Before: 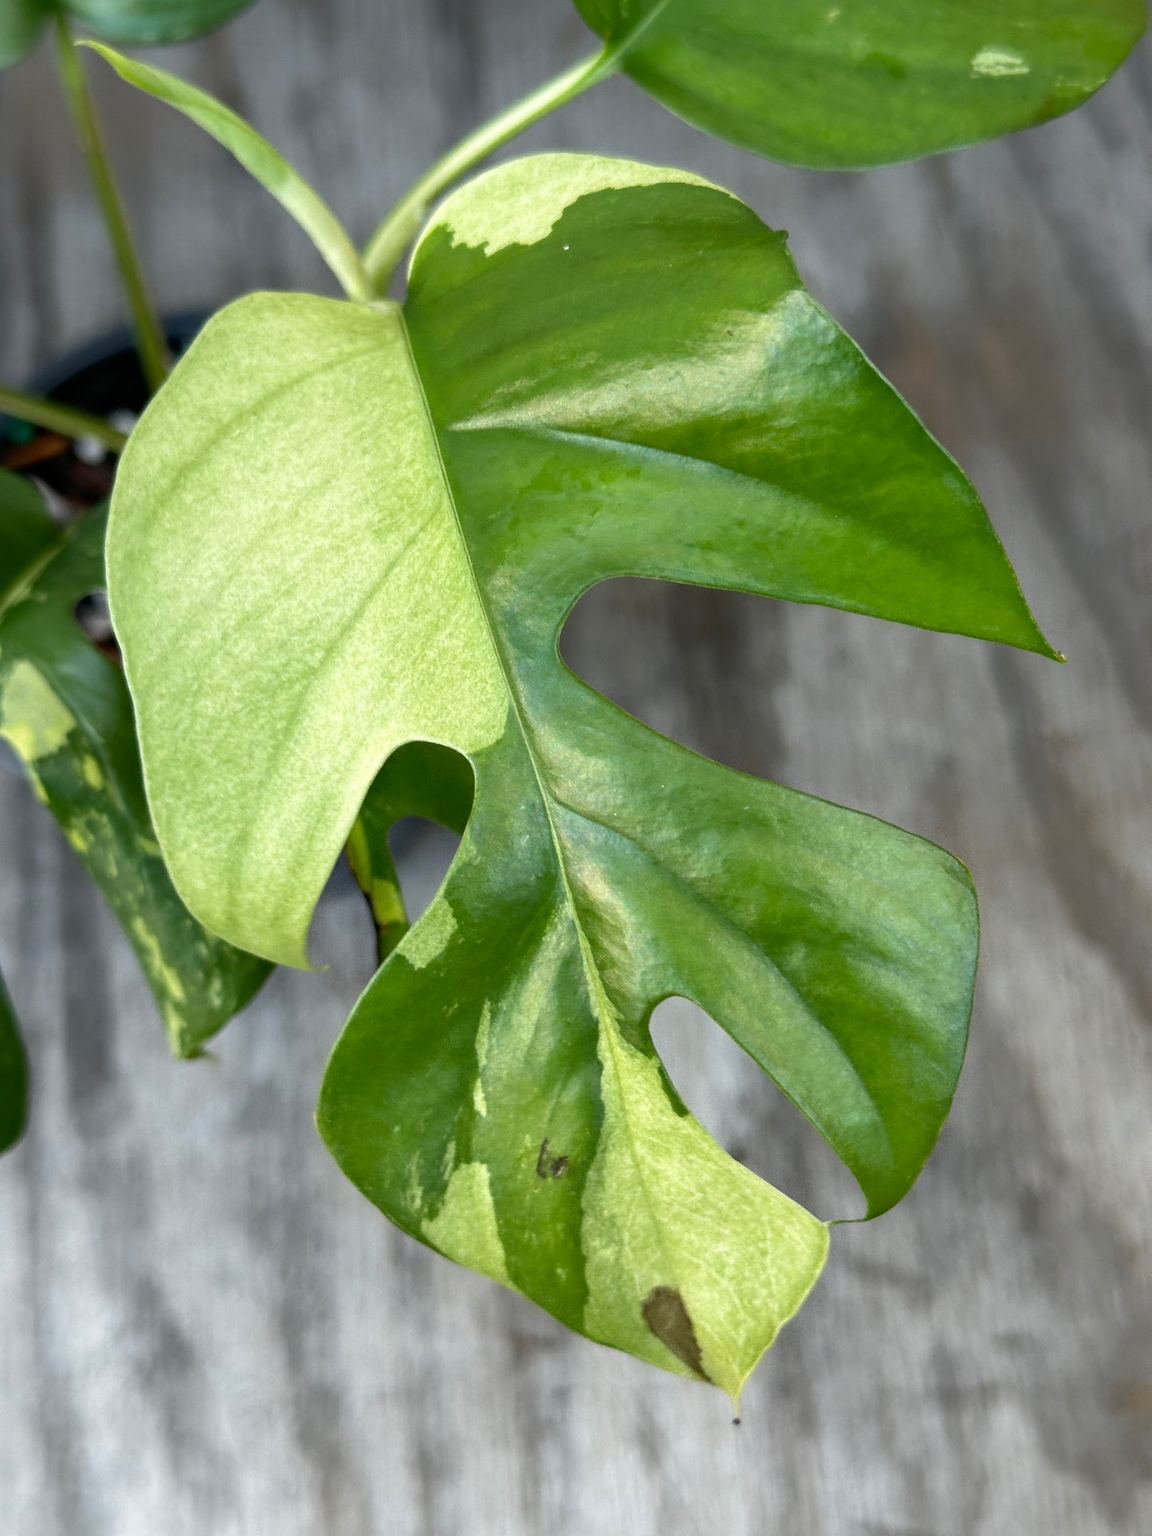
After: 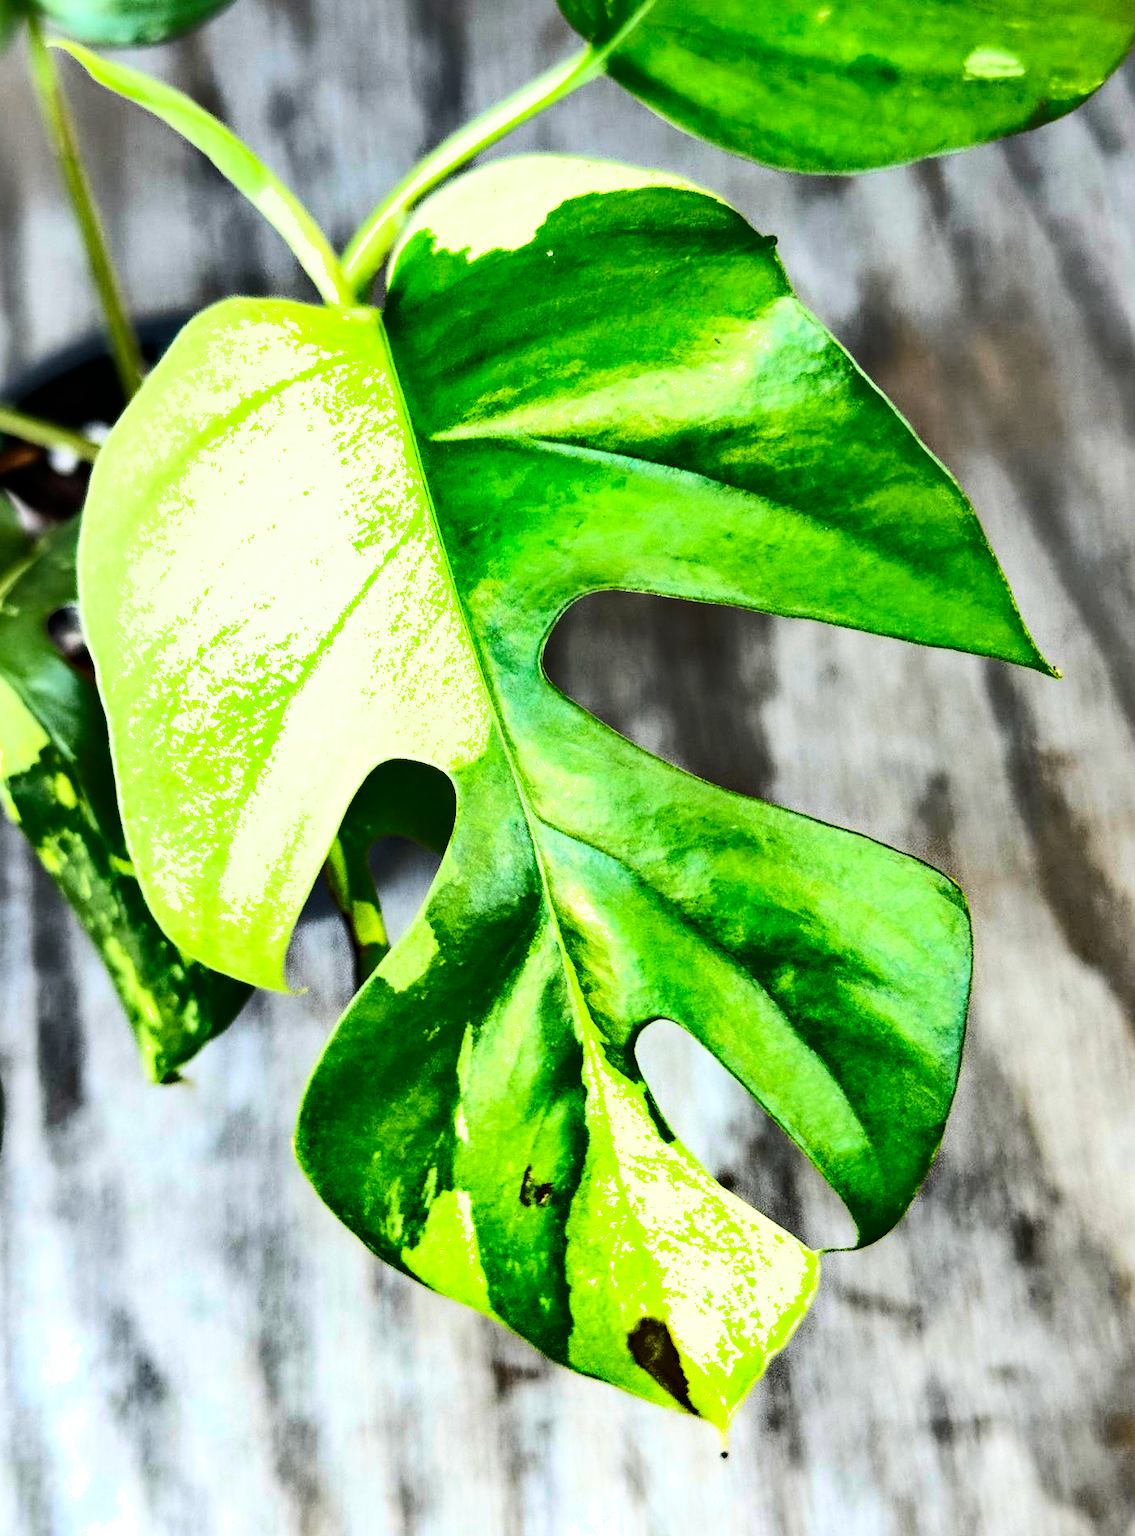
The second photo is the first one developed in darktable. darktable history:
exposure: exposure 0.6 EV, compensate highlight preservation false
shadows and highlights: shadows 24.5, highlights -78.15, soften with gaussian
rgb curve: curves: ch0 [(0, 0) (0.21, 0.15) (0.24, 0.21) (0.5, 0.75) (0.75, 0.96) (0.89, 0.99) (1, 1)]; ch1 [(0, 0.02) (0.21, 0.13) (0.25, 0.2) (0.5, 0.67) (0.75, 0.9) (0.89, 0.97) (1, 1)]; ch2 [(0, 0.02) (0.21, 0.13) (0.25, 0.2) (0.5, 0.67) (0.75, 0.9) (0.89, 0.97) (1, 1)], compensate middle gray true
crop and rotate: left 2.536%, right 1.107%, bottom 2.246%
